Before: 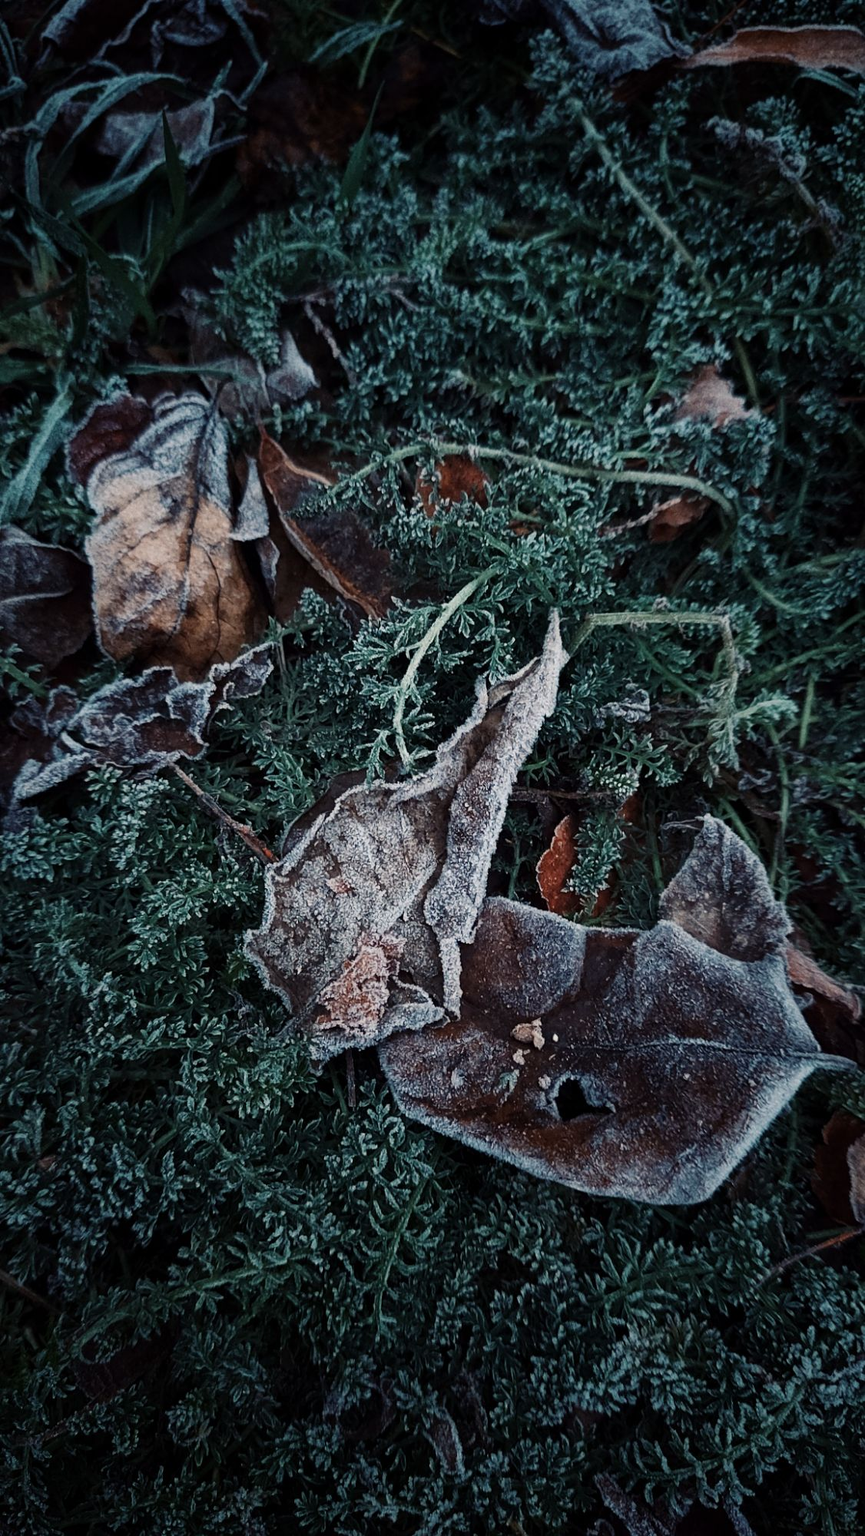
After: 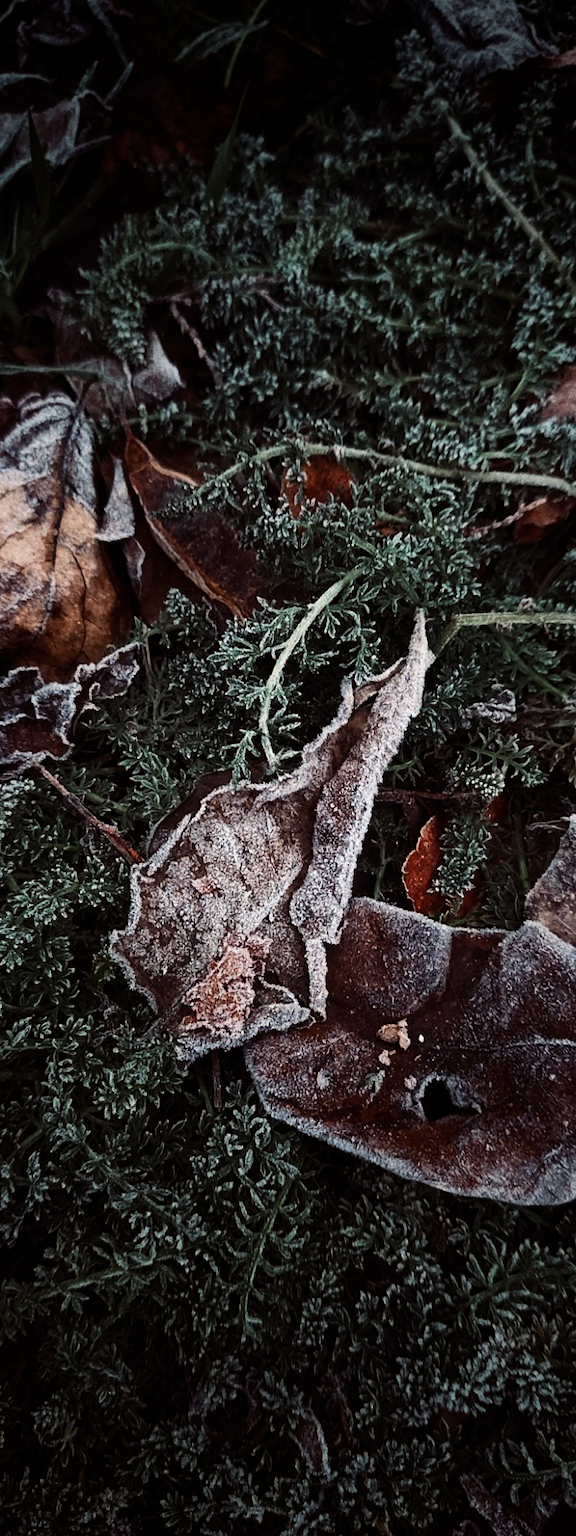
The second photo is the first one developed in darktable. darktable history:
vignetting: brightness -0.629, saturation -0.007, center (-0.028, 0.239)
tone equalizer: -8 EV -0.417 EV, -7 EV -0.389 EV, -6 EV -0.333 EV, -5 EV -0.222 EV, -3 EV 0.222 EV, -2 EV 0.333 EV, -1 EV 0.389 EV, +0 EV 0.417 EV, edges refinement/feathering 500, mask exposure compensation -1.57 EV, preserve details no
crop and rotate: left 15.546%, right 17.787%
bloom: size 9%, threshold 100%, strength 7%
rgb levels: mode RGB, independent channels, levels [[0, 0.5, 1], [0, 0.521, 1], [0, 0.536, 1]]
